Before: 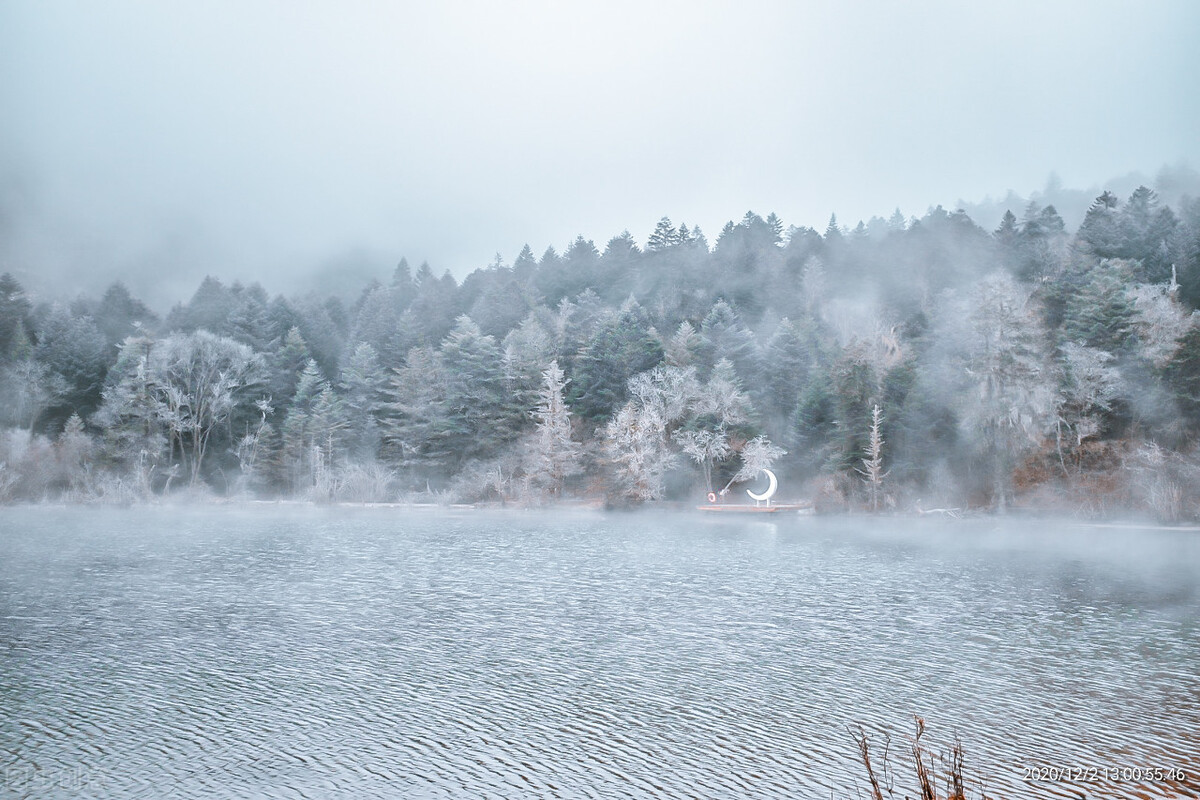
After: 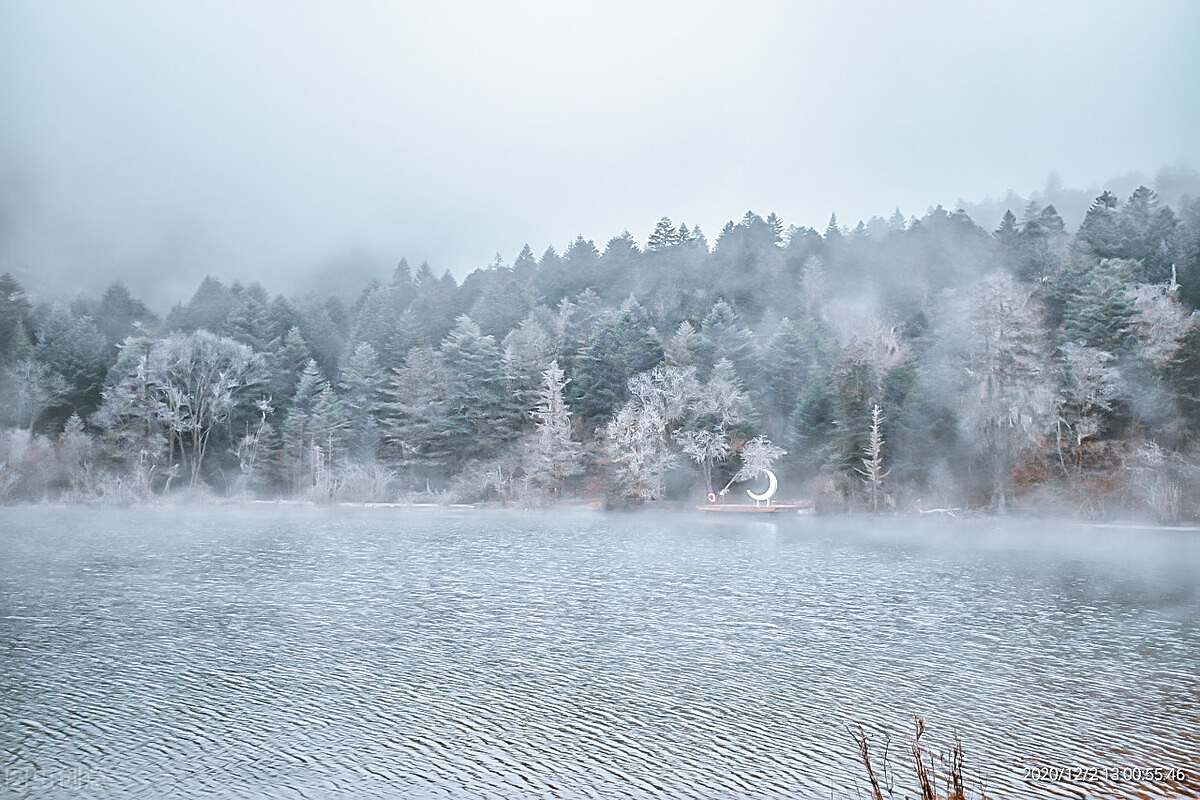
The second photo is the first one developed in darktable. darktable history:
sharpen: amount 0.557
